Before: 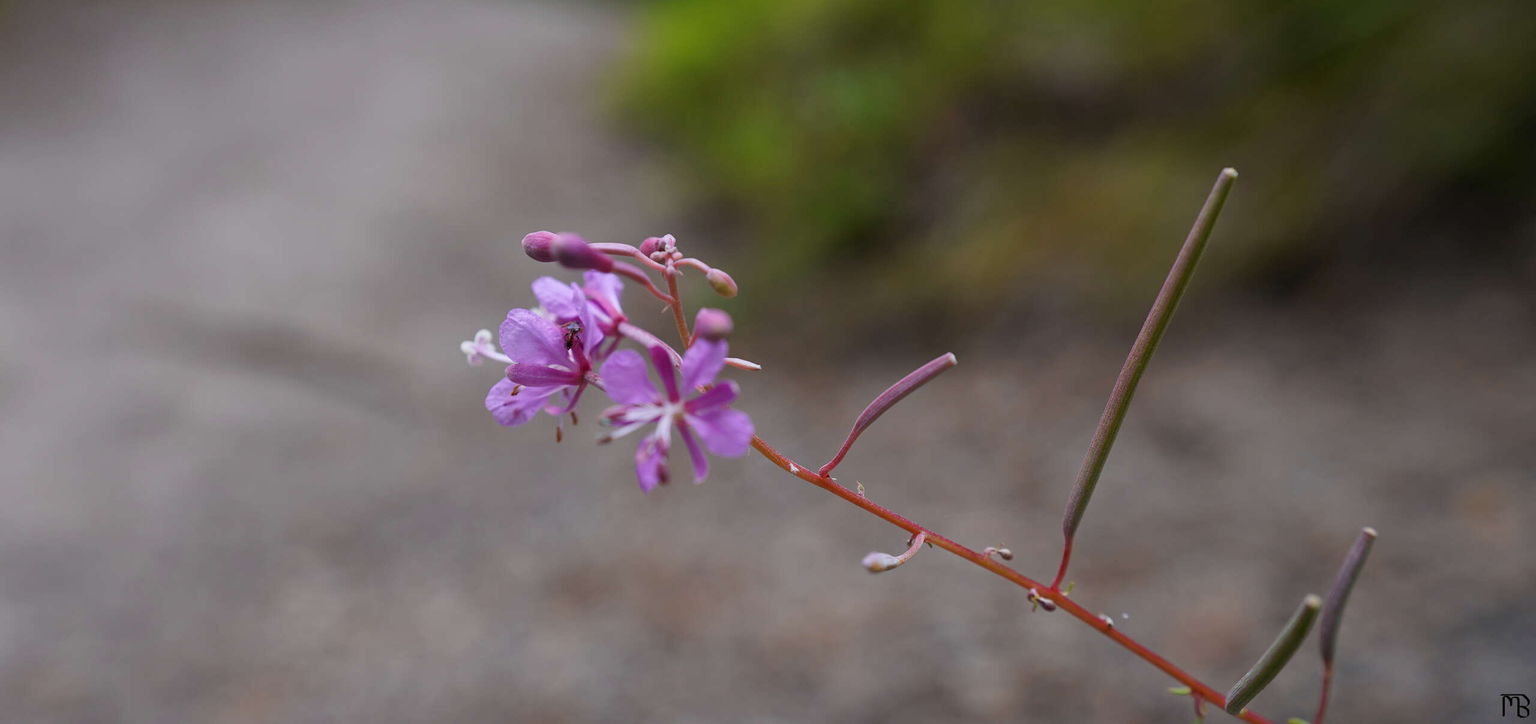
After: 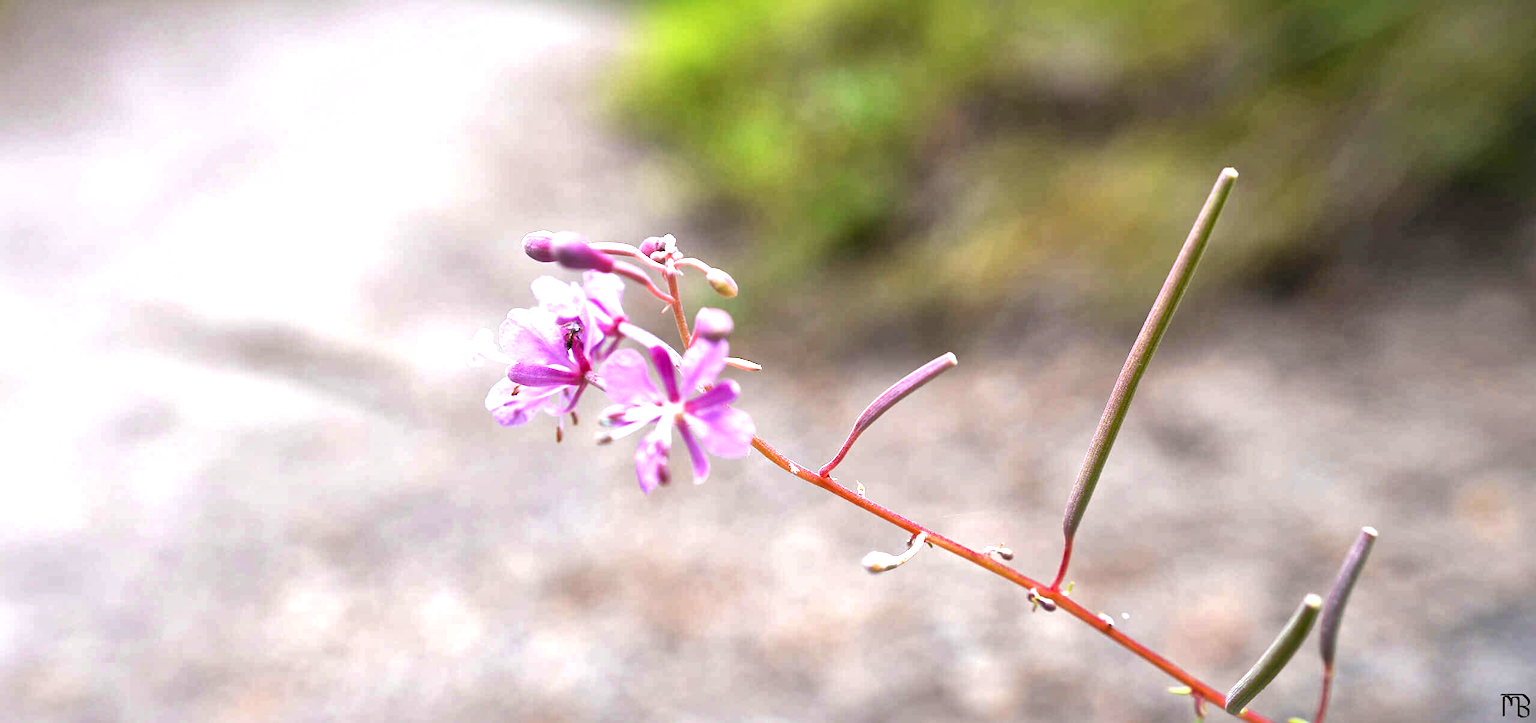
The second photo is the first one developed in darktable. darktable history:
white balance: emerald 1
local contrast: mode bilateral grid, contrast 50, coarseness 50, detail 150%, midtone range 0.2
exposure: black level correction 0, exposure 1.9 EV, compensate highlight preservation false
